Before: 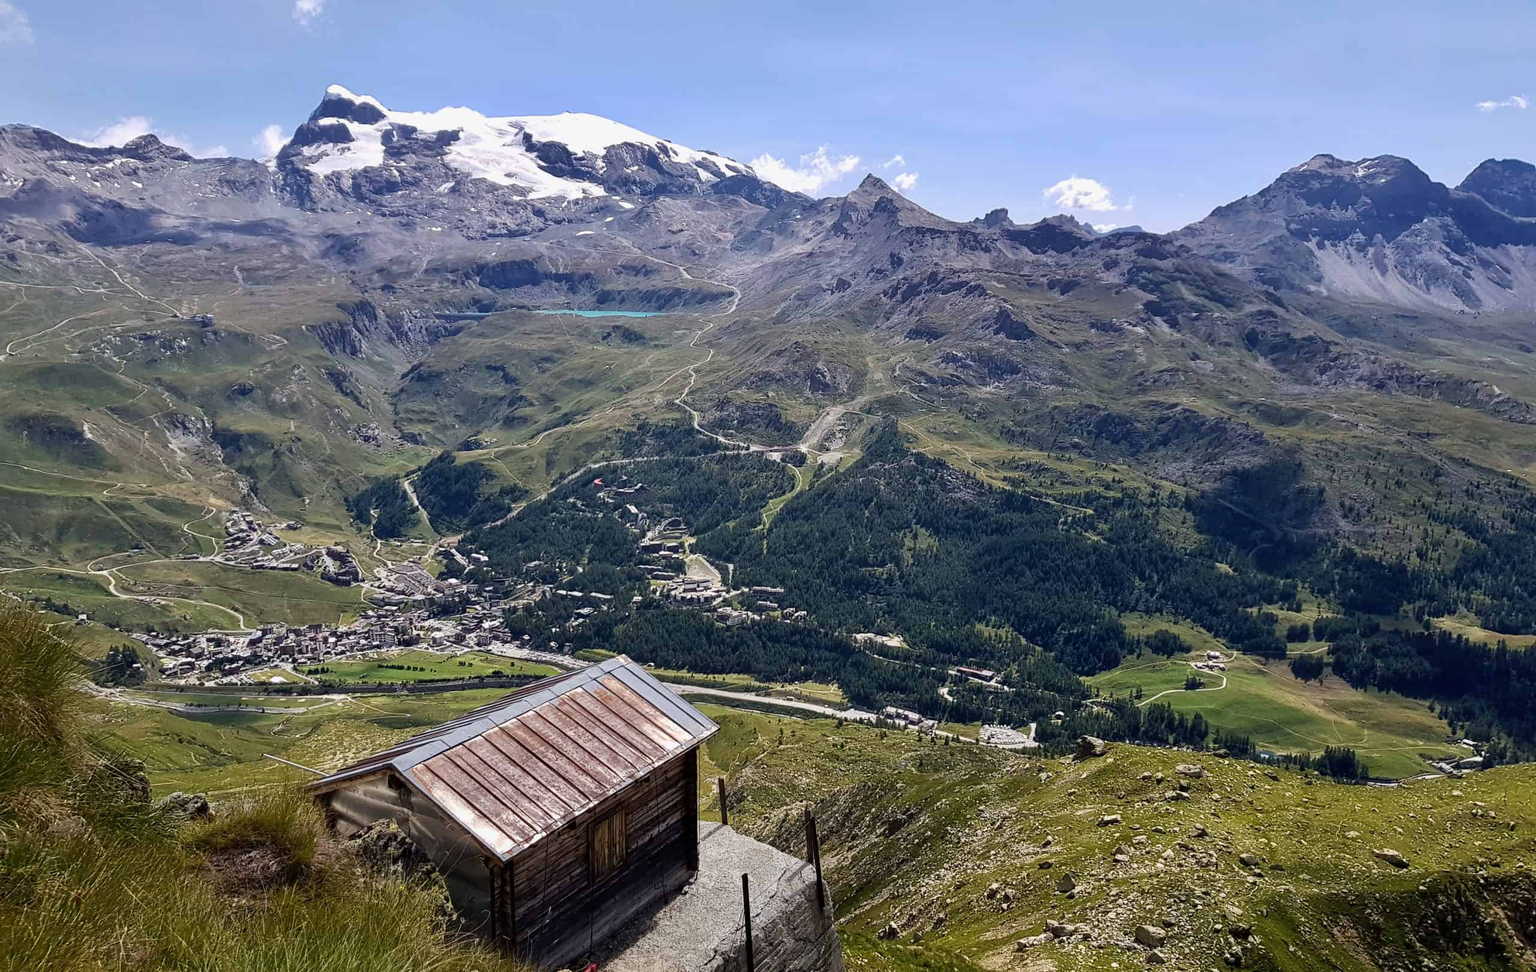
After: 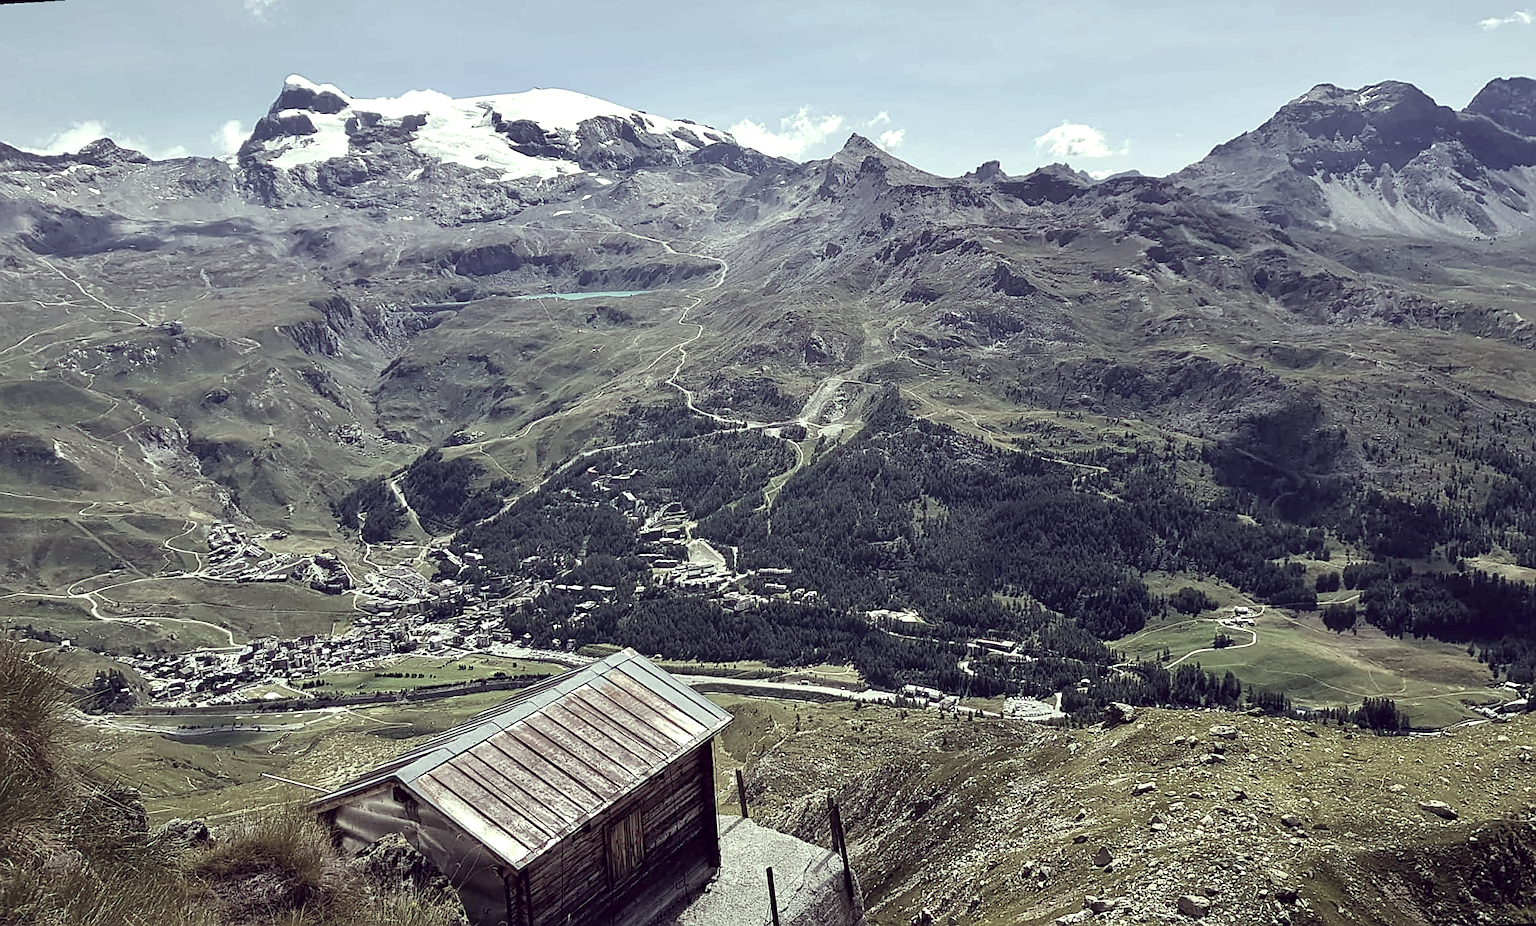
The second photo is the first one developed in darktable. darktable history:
tone equalizer: -7 EV 0.13 EV, smoothing diameter 25%, edges refinement/feathering 10, preserve details guided filter
sharpen: on, module defaults
exposure: exposure 0.367 EV, compensate highlight preservation false
rotate and perspective: rotation -3.52°, crop left 0.036, crop right 0.964, crop top 0.081, crop bottom 0.919
color correction: highlights a* -20.17, highlights b* 20.27, shadows a* 20.03, shadows b* -20.46, saturation 0.43
